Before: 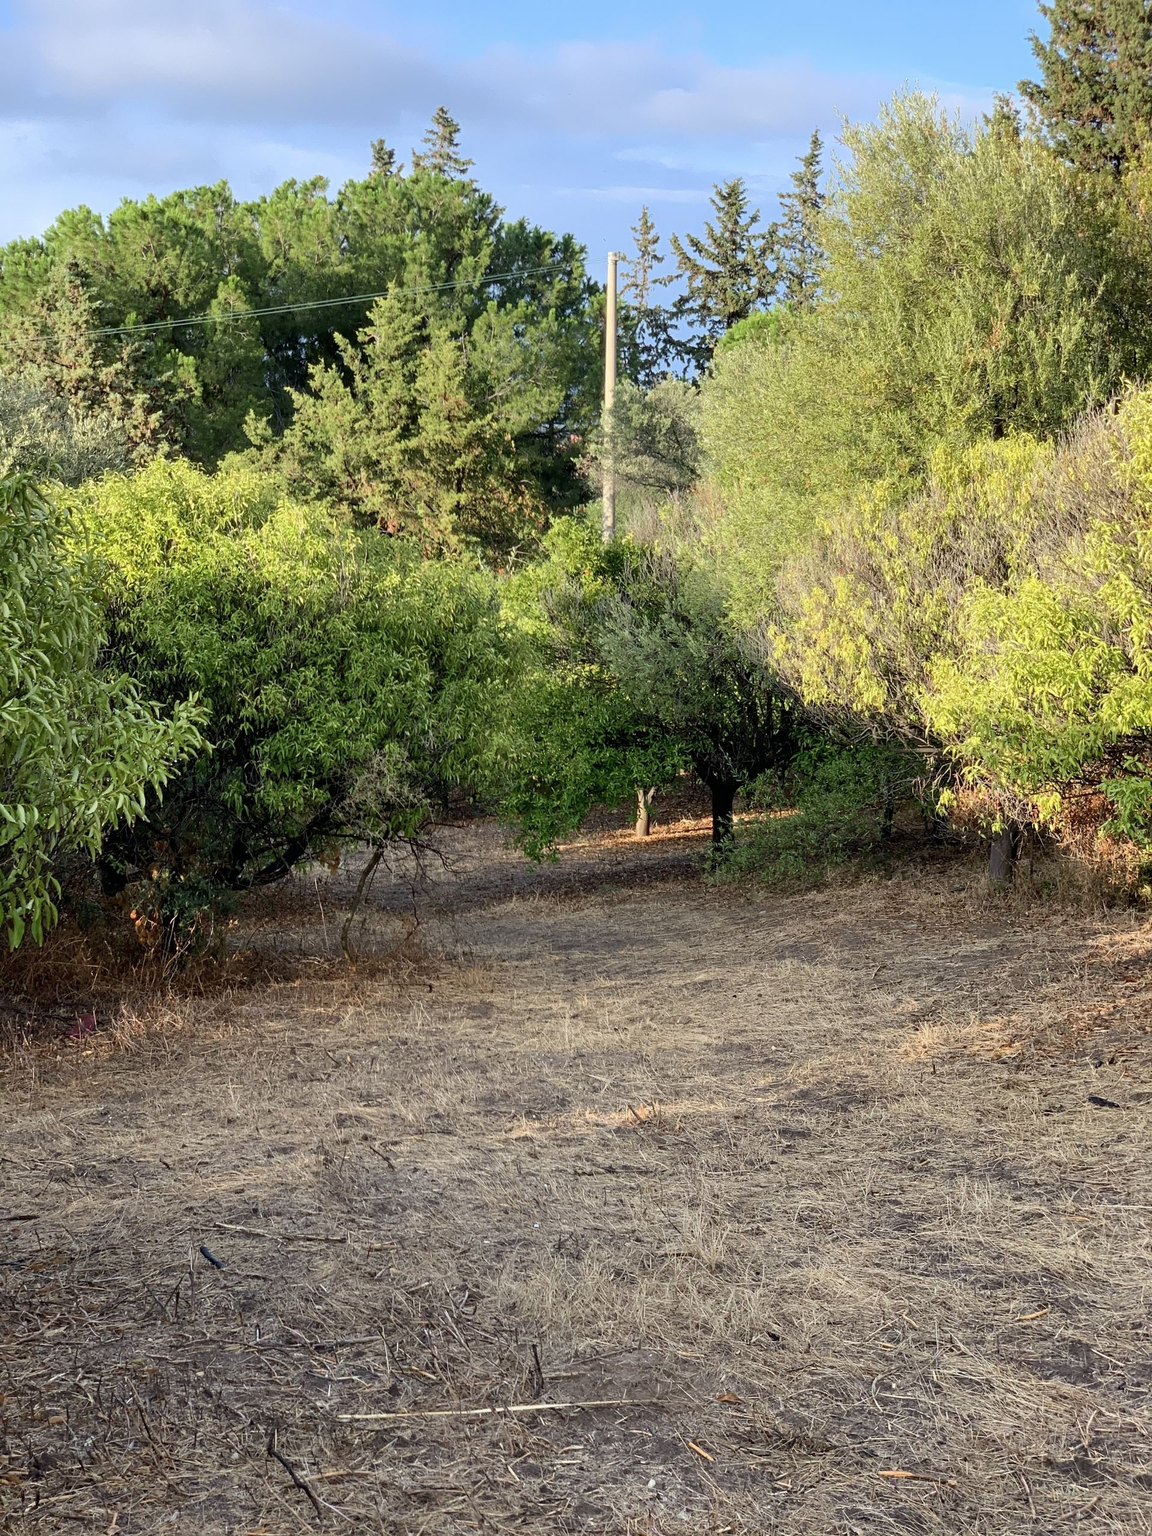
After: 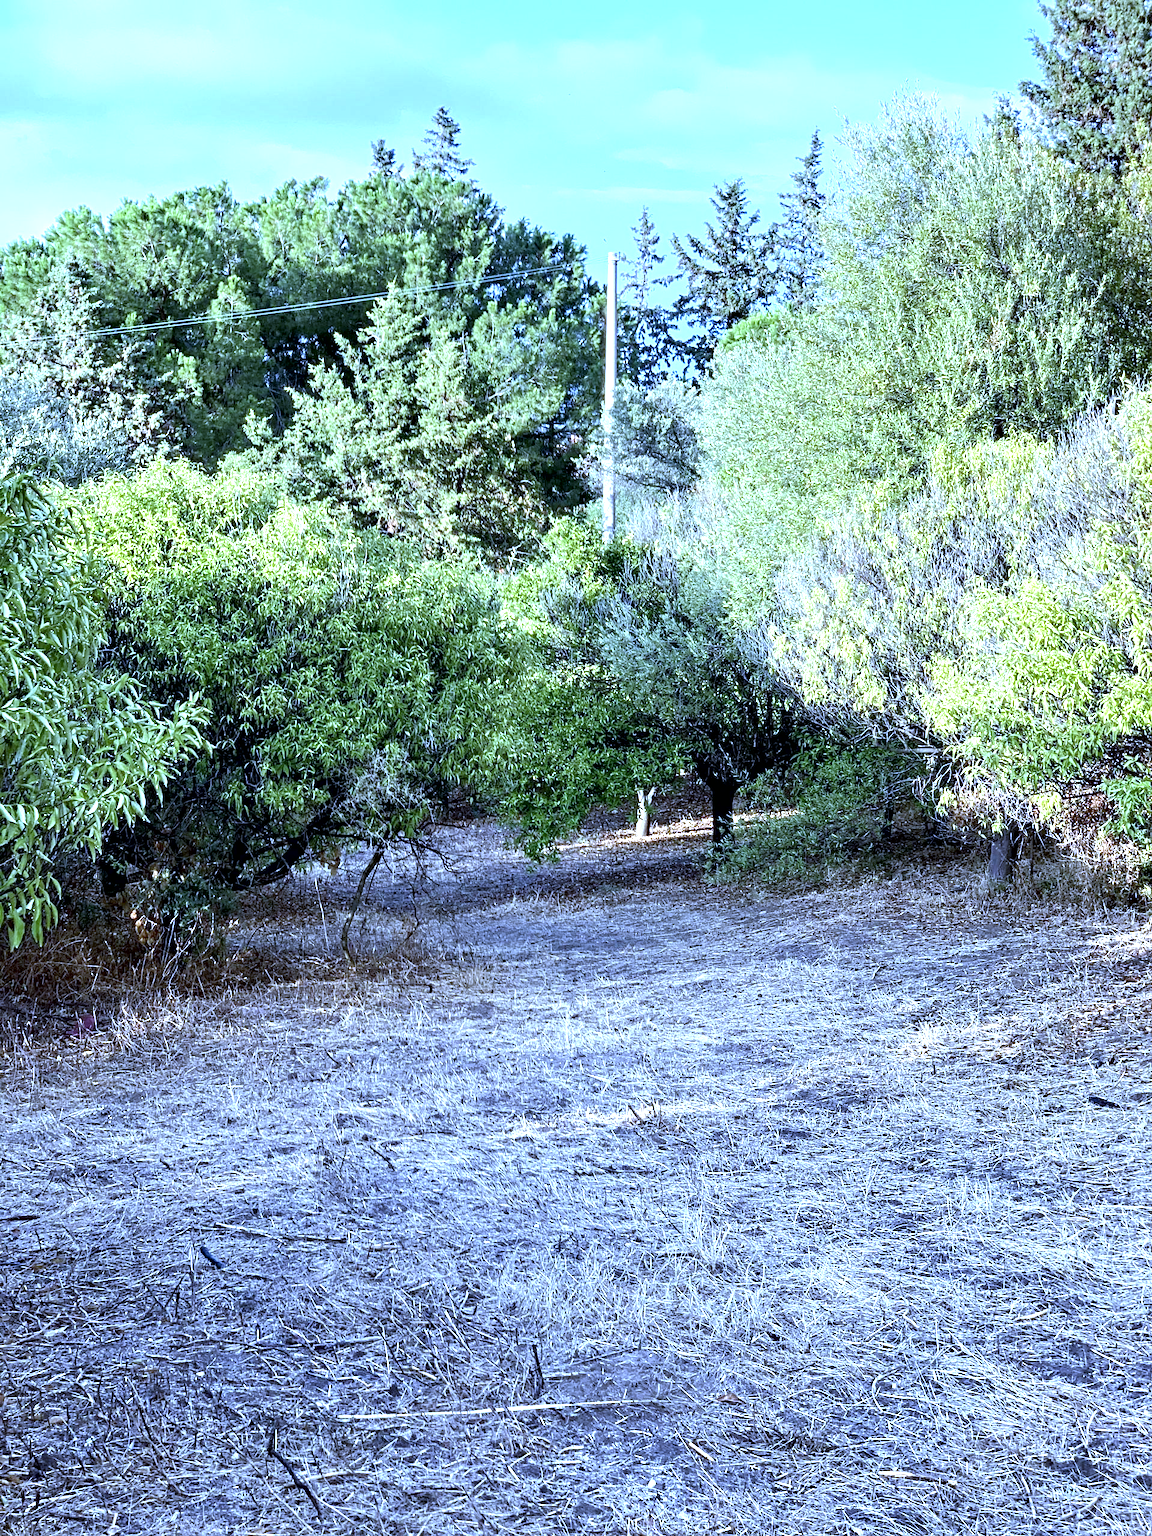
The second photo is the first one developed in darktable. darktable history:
contrast equalizer: y [[0.51, 0.537, 0.559, 0.574, 0.599, 0.618], [0.5 ×6], [0.5 ×6], [0 ×6], [0 ×6]]
exposure: exposure 0.95 EV, compensate highlight preservation false
local contrast: mode bilateral grid, contrast 15, coarseness 36, detail 105%, midtone range 0.2
white balance: red 0.766, blue 1.537
